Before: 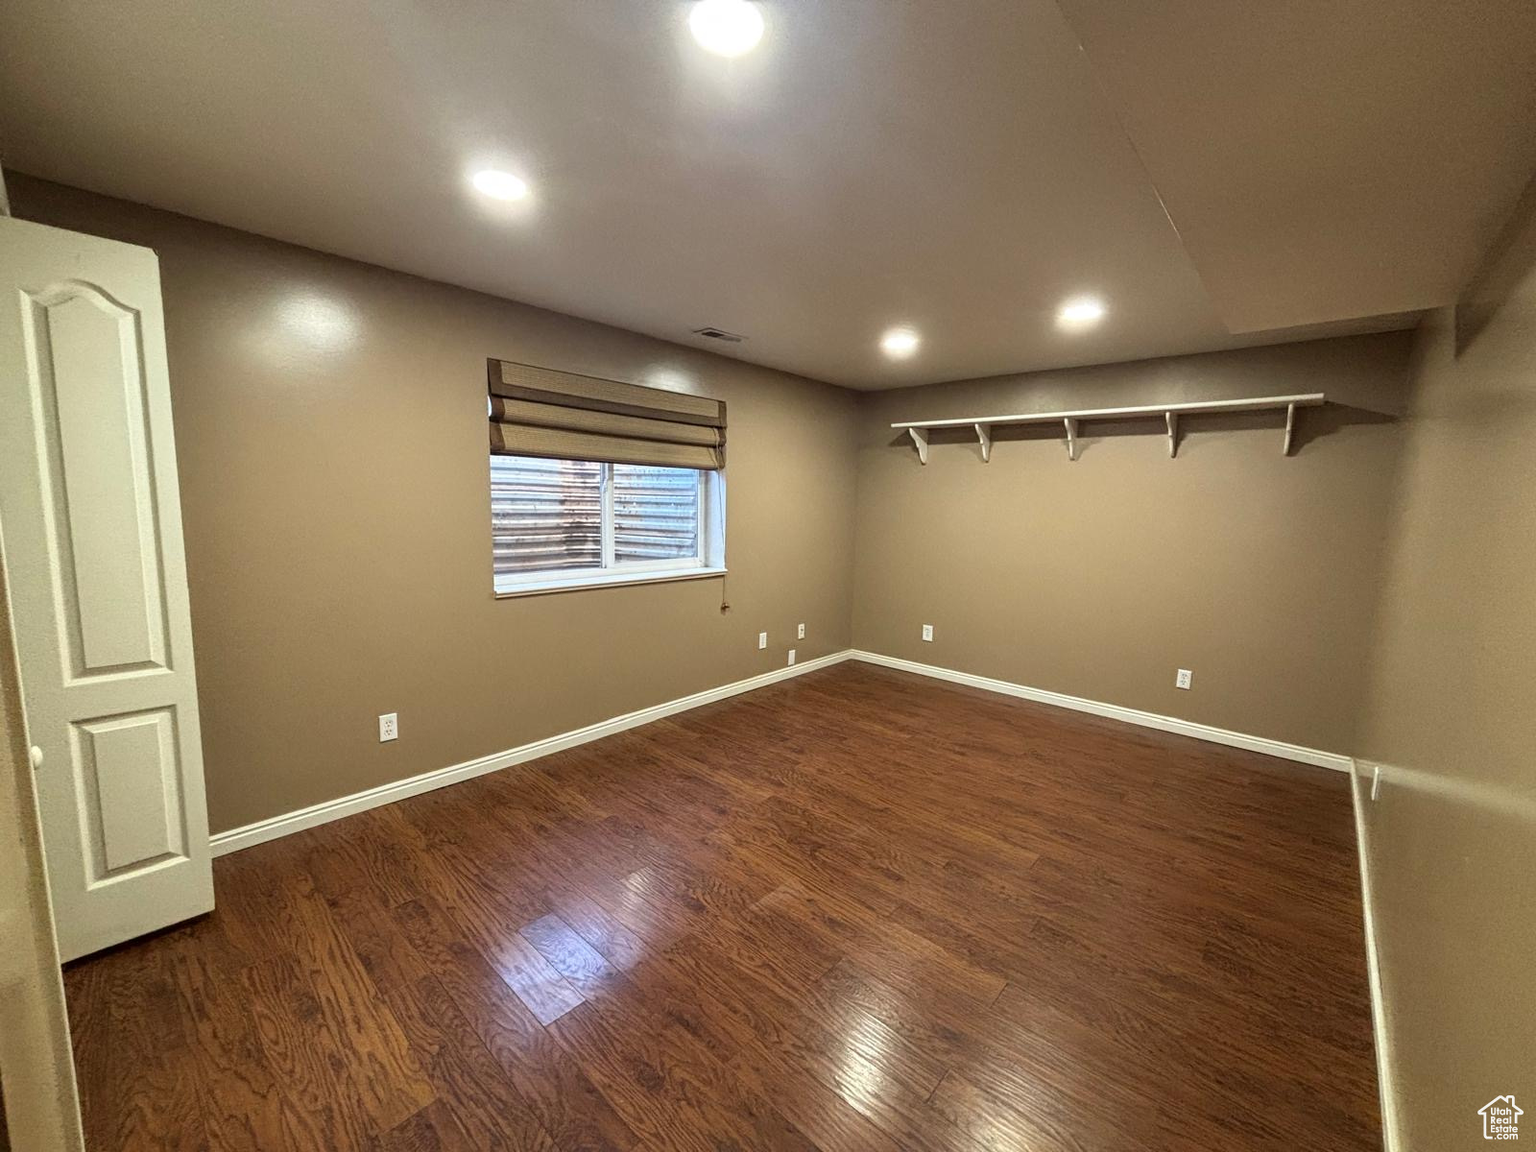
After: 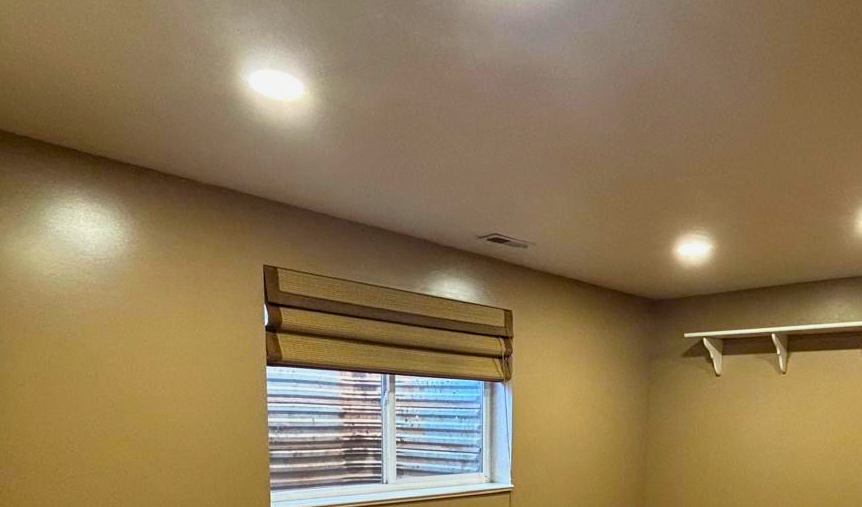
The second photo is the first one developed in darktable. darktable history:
crop: left 15.306%, top 9.065%, right 30.789%, bottom 48.638%
shadows and highlights: white point adjustment -3.64, highlights -63.34, highlights color adjustment 42%, soften with gaussian
color balance rgb: linear chroma grading › global chroma 15%, perceptual saturation grading › global saturation 30%
